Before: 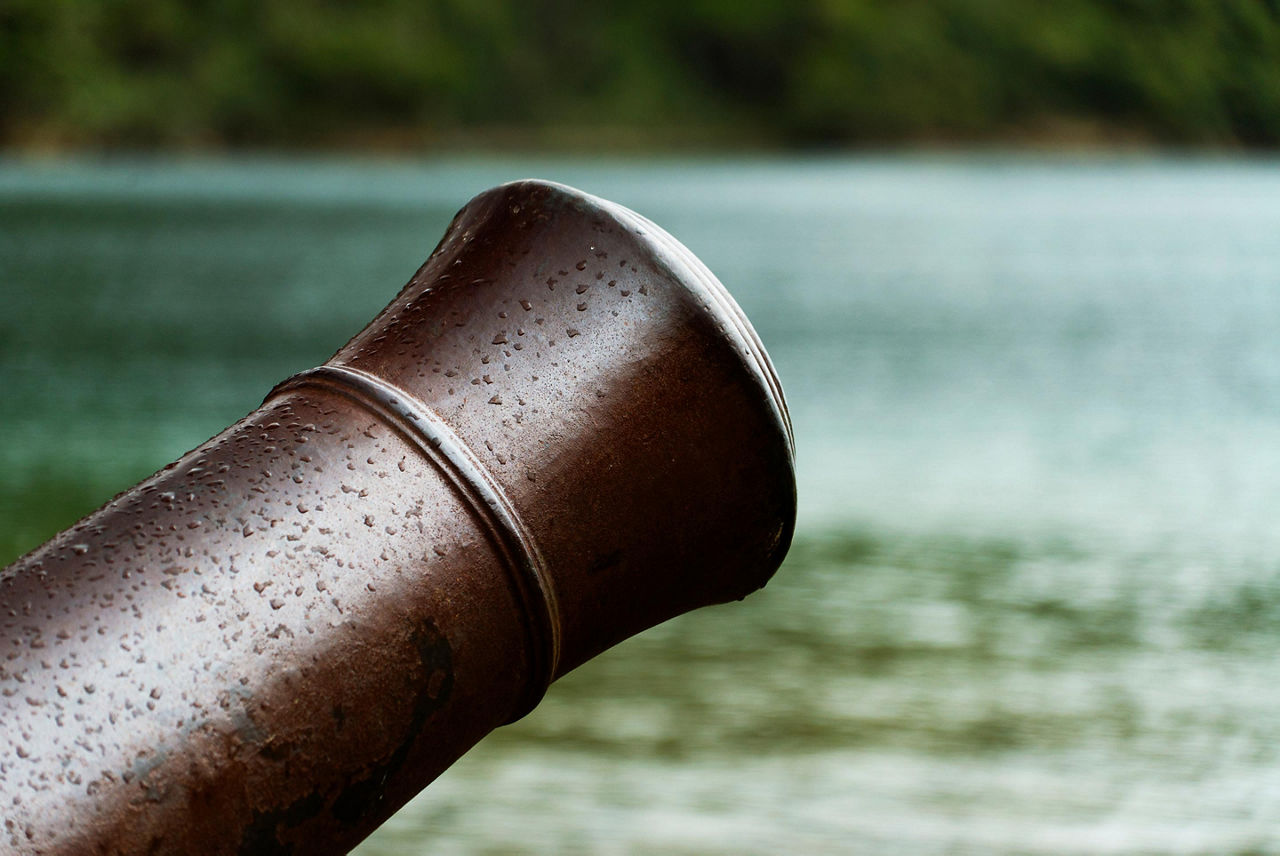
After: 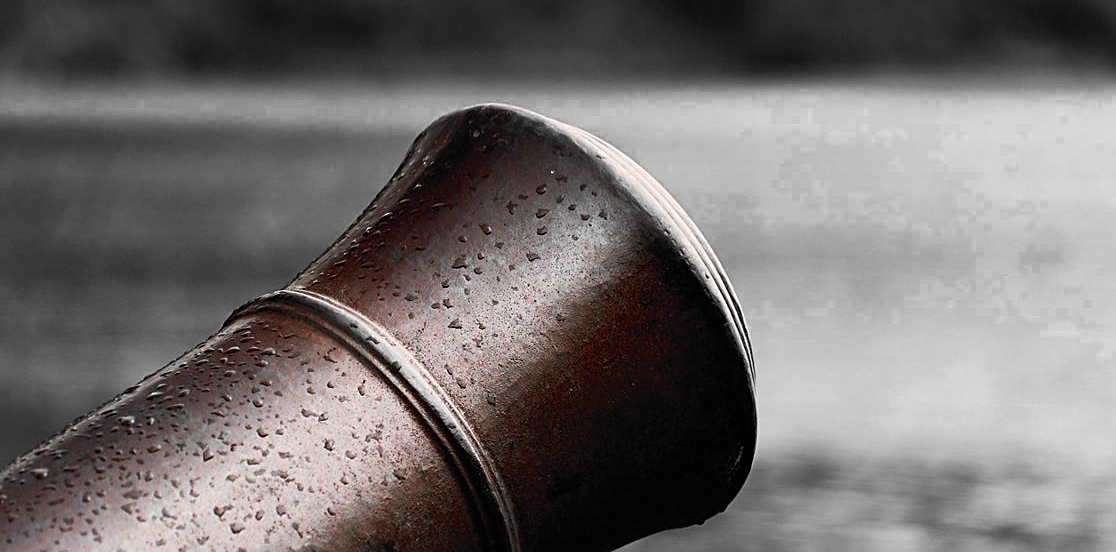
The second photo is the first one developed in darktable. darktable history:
crop: left 3.156%, top 8.97%, right 9.623%, bottom 26.428%
color correction: highlights a* 5.36, highlights b* 5.27, shadows a* -4.42, shadows b* -5.28
color zones: curves: ch0 [(0, 0.352) (0.143, 0.407) (0.286, 0.386) (0.429, 0.431) (0.571, 0.829) (0.714, 0.853) (0.857, 0.833) (1, 0.352)]; ch1 [(0, 0.604) (0.072, 0.726) (0.096, 0.608) (0.205, 0.007) (0.571, -0.006) (0.839, -0.013) (0.857, -0.012) (1, 0.604)]
sharpen: on, module defaults
